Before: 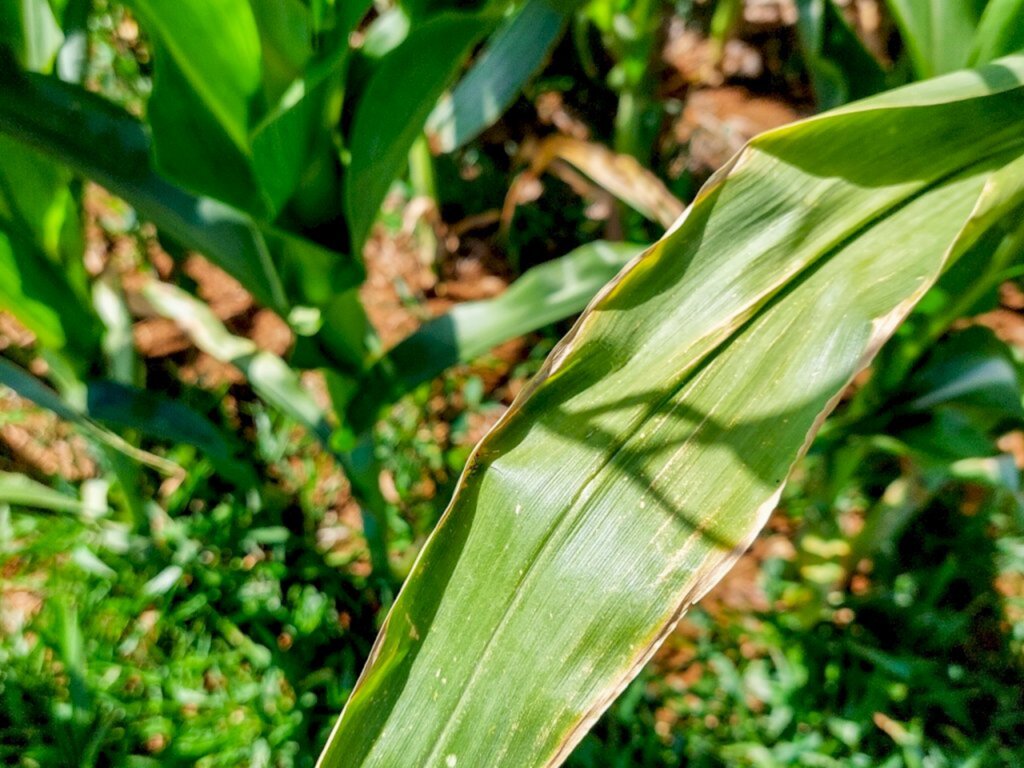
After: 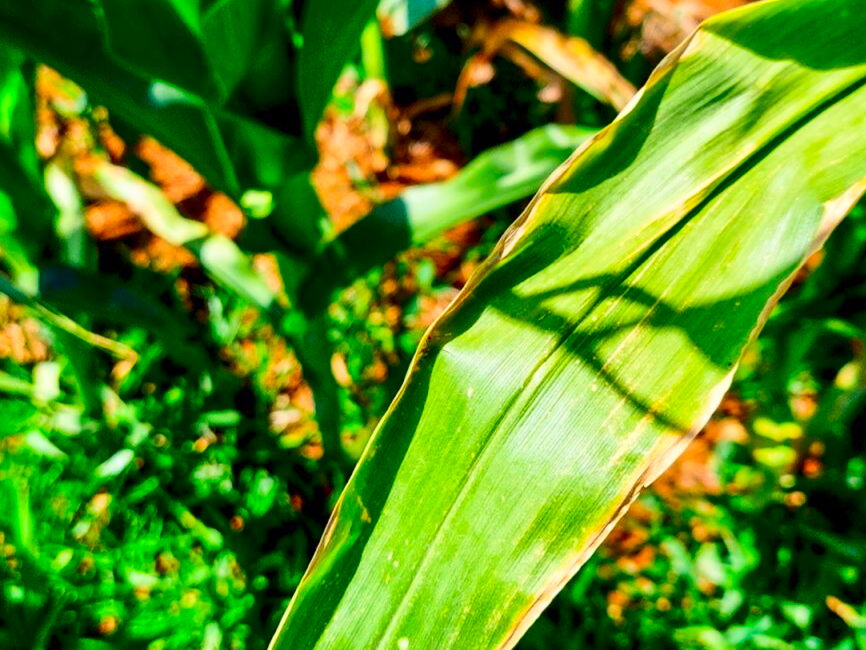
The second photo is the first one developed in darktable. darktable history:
contrast brightness saturation: contrast 0.262, brightness 0.014, saturation 0.866
crop and rotate: left 4.728%, top 15.314%, right 10.685%
